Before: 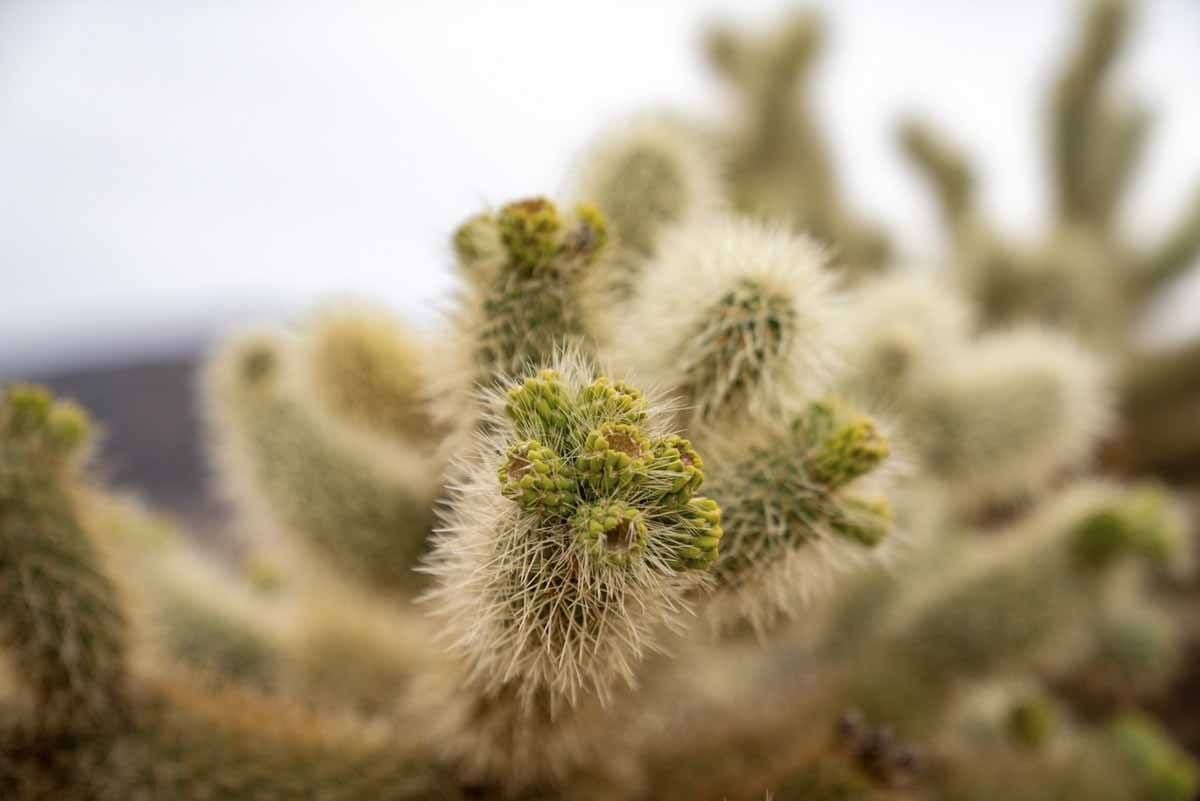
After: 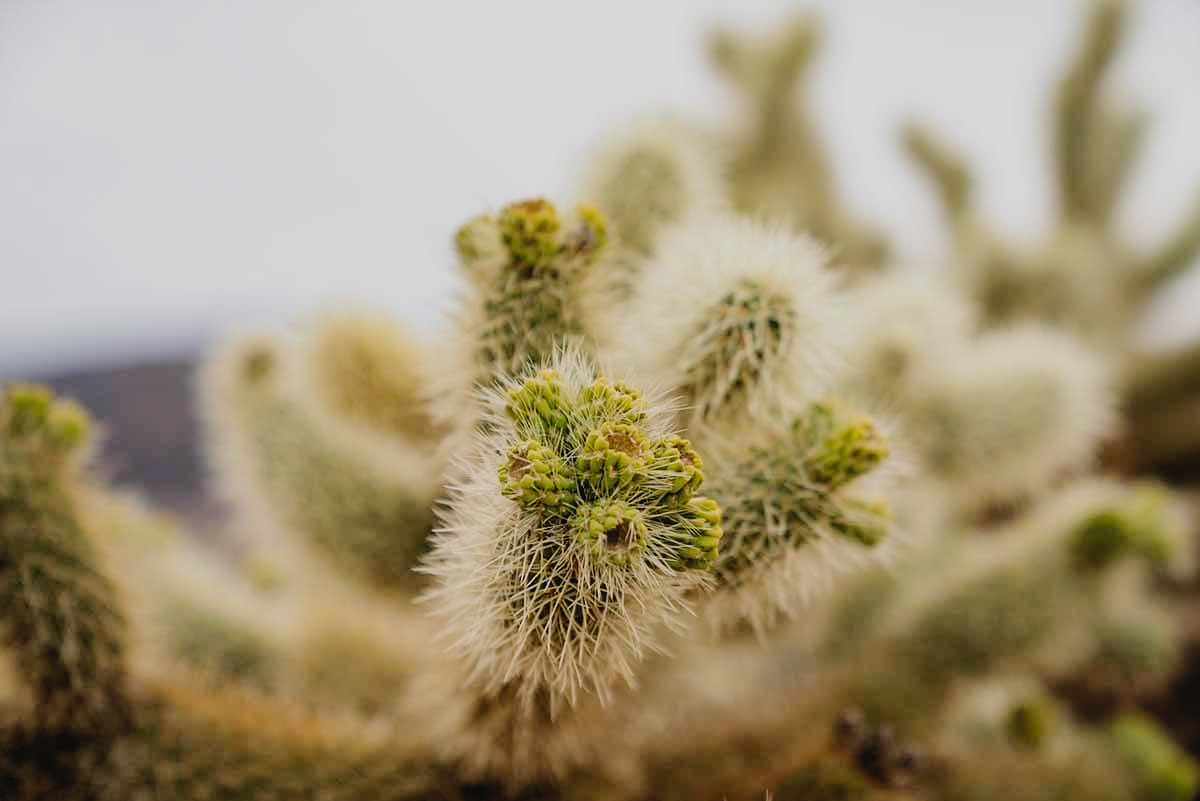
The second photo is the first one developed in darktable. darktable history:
color zones: curves: ch0 [(0, 0.5) (0.143, 0.5) (0.286, 0.5) (0.429, 0.5) (0.571, 0.5) (0.714, 0.476) (0.857, 0.5) (1, 0.5)]; ch2 [(0, 0.5) (0.143, 0.5) (0.286, 0.5) (0.429, 0.5) (0.571, 0.5) (0.714, 0.487) (0.857, 0.5) (1, 0.5)]
sharpen: radius 1.042, threshold 0.902
filmic rgb: black relative exposure -7.32 EV, white relative exposure 5.06 EV, hardness 3.22
tone curve: curves: ch0 [(0, 0.029) (0.099, 0.082) (0.264, 0.253) (0.447, 0.481) (0.678, 0.721) (0.828, 0.857) (0.992, 0.94)]; ch1 [(0, 0) (0.311, 0.266) (0.411, 0.374) (0.481, 0.458) (0.501, 0.499) (0.514, 0.512) (0.575, 0.577) (0.643, 0.648) (0.682, 0.674) (0.802, 0.812) (1, 1)]; ch2 [(0, 0) (0.259, 0.207) (0.323, 0.311) (0.376, 0.353) (0.463, 0.456) (0.498, 0.498) (0.524, 0.512) (0.574, 0.582) (0.648, 0.653) (0.768, 0.728) (1, 1)], preserve colors none
exposure: compensate highlight preservation false
